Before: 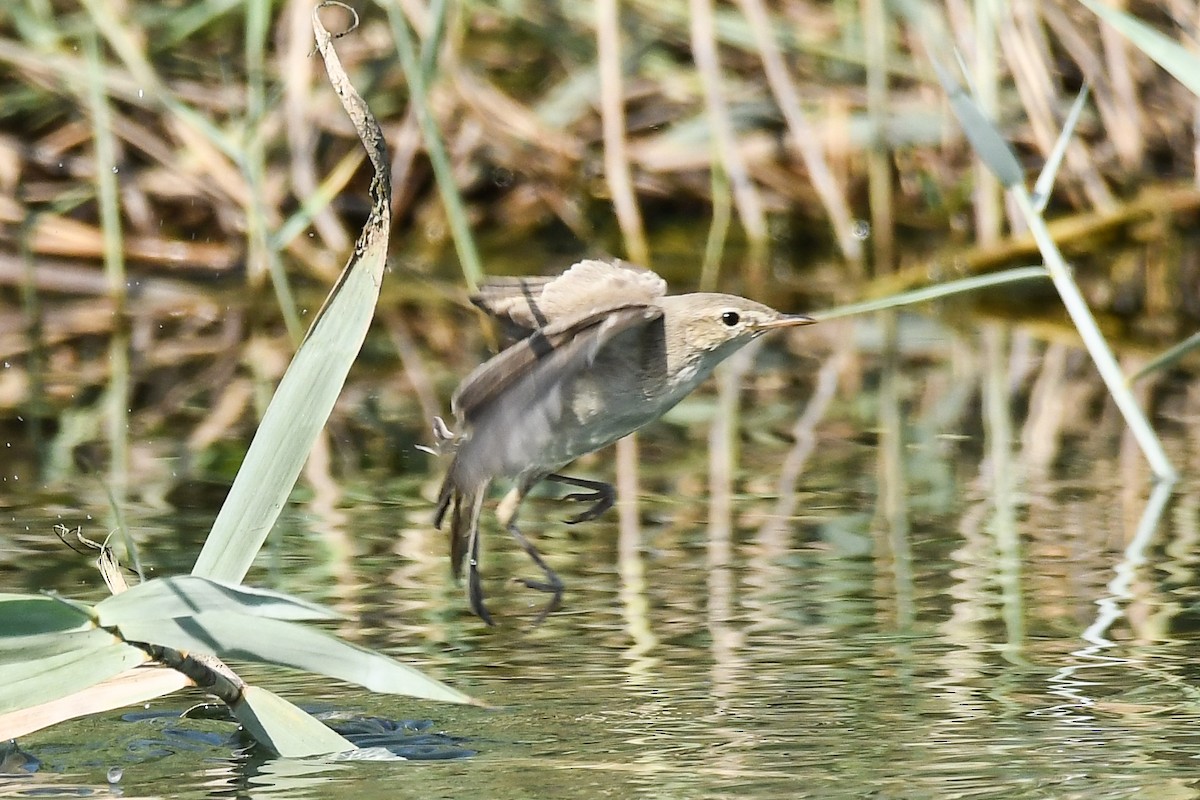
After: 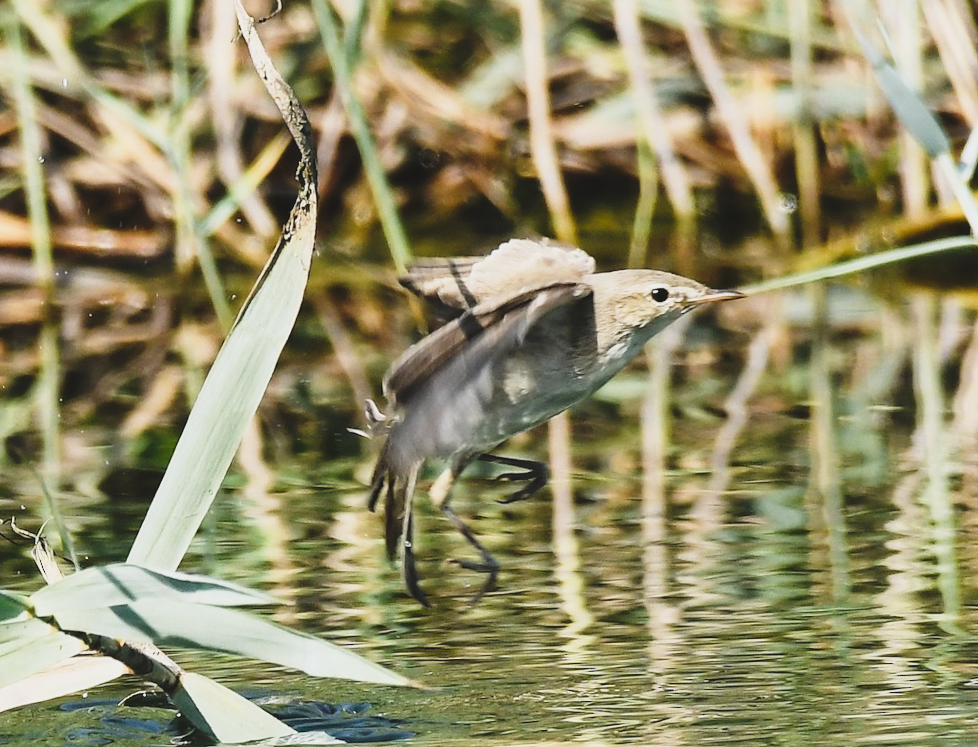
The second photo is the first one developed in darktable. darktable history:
crop and rotate: angle 1.27°, left 4.333%, top 1.069%, right 11.42%, bottom 2.377%
tone curve: curves: ch0 [(0, 0.072) (0.249, 0.176) (0.518, 0.489) (0.832, 0.854) (1, 0.948)], preserve colors none
